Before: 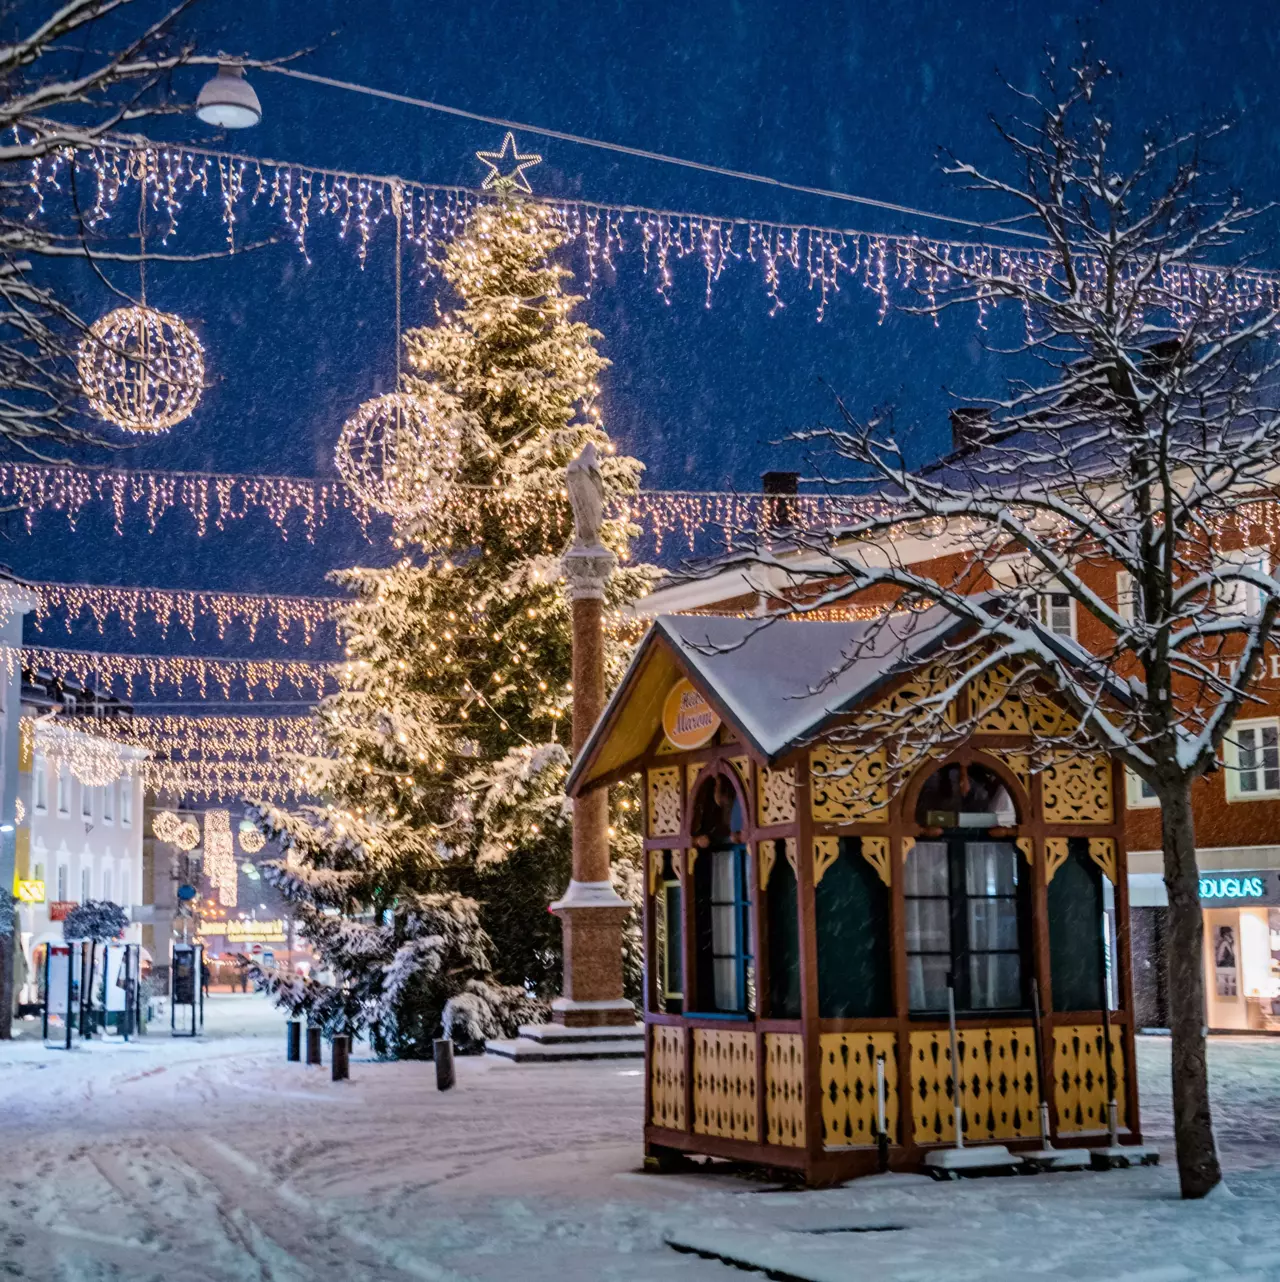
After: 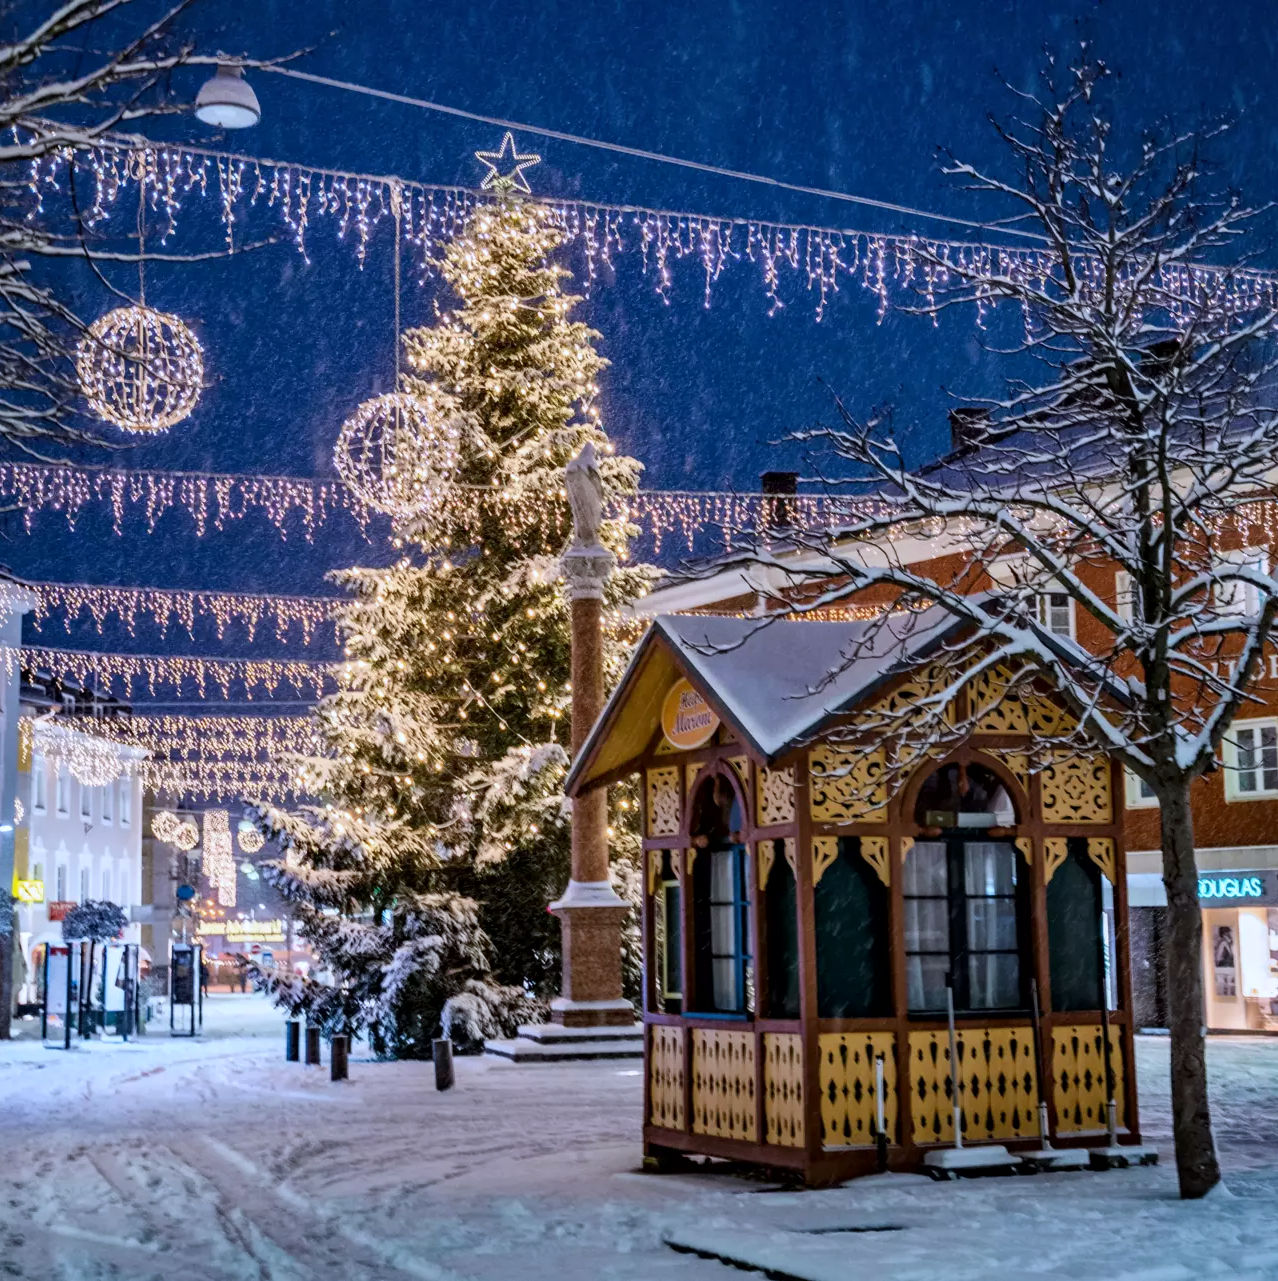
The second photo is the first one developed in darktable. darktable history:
crop and rotate: left 0.126%
white balance: red 0.954, blue 1.079
local contrast: mode bilateral grid, contrast 20, coarseness 50, detail 120%, midtone range 0.2
